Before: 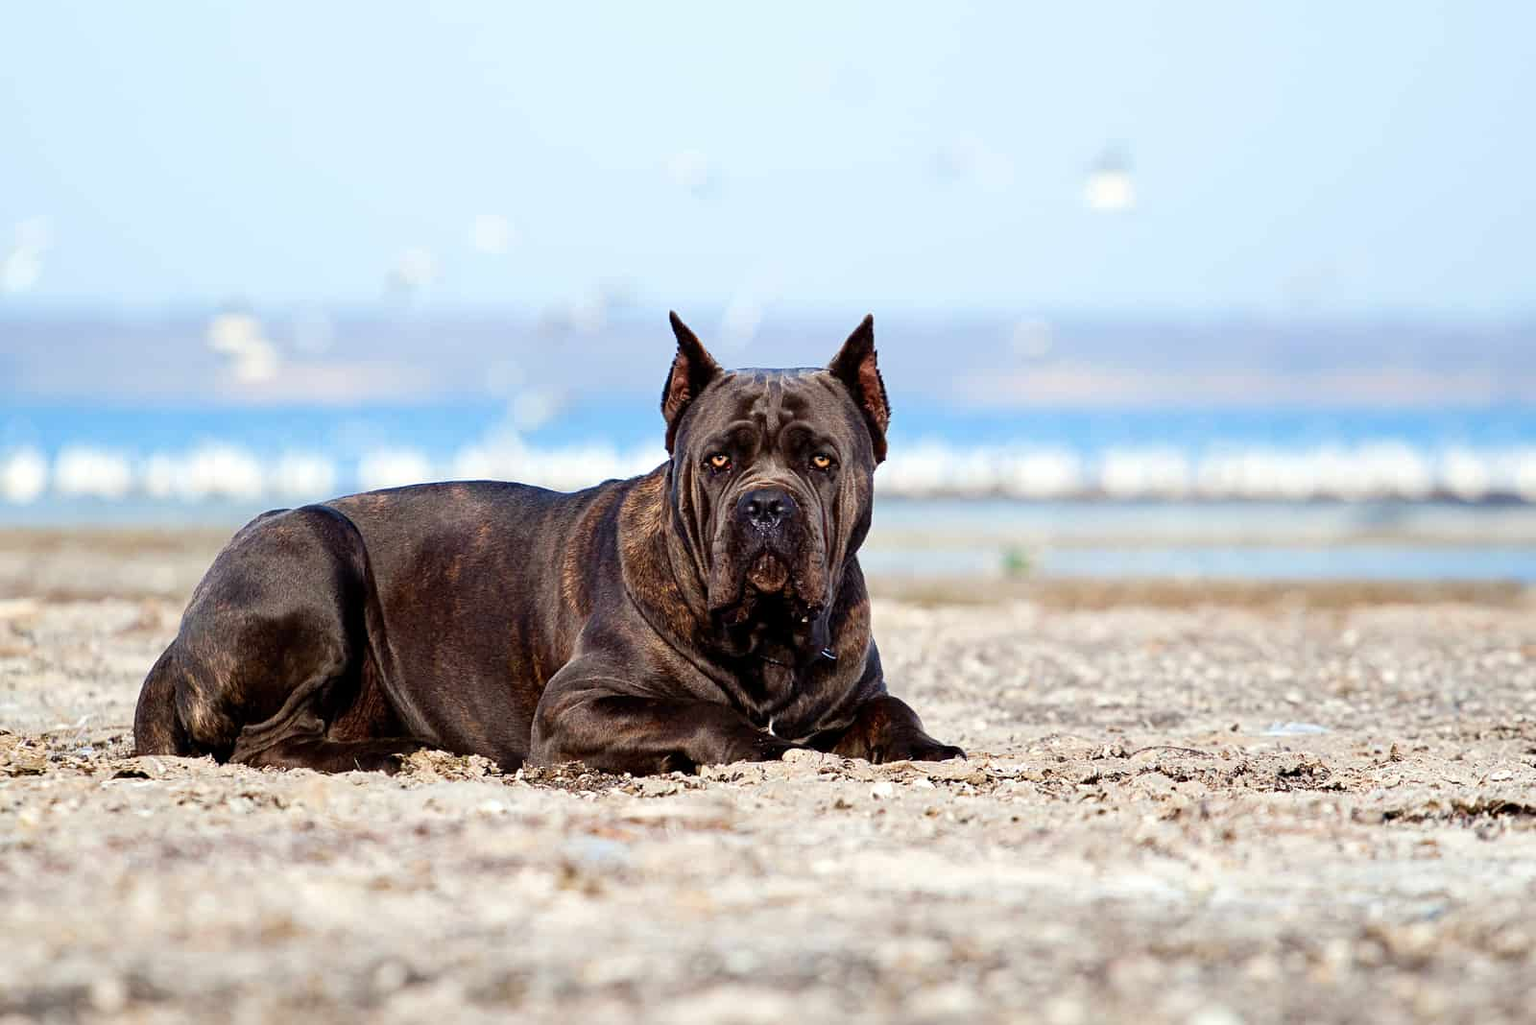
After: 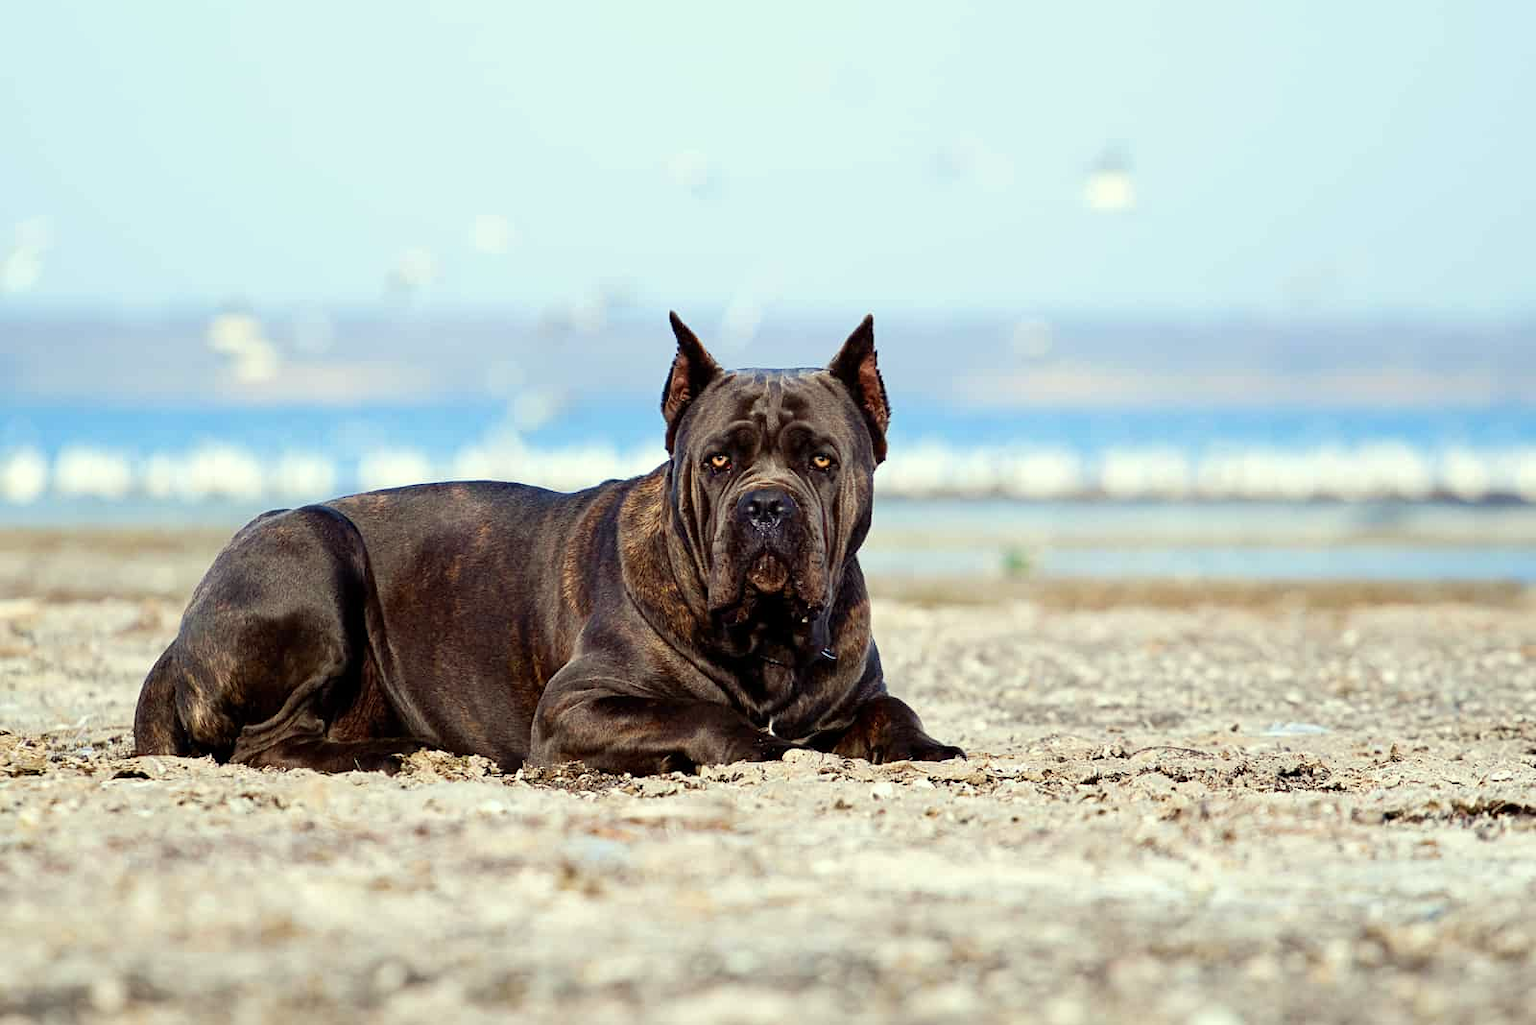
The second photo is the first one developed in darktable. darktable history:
color correction: highlights a* -4.39, highlights b* 6.85
